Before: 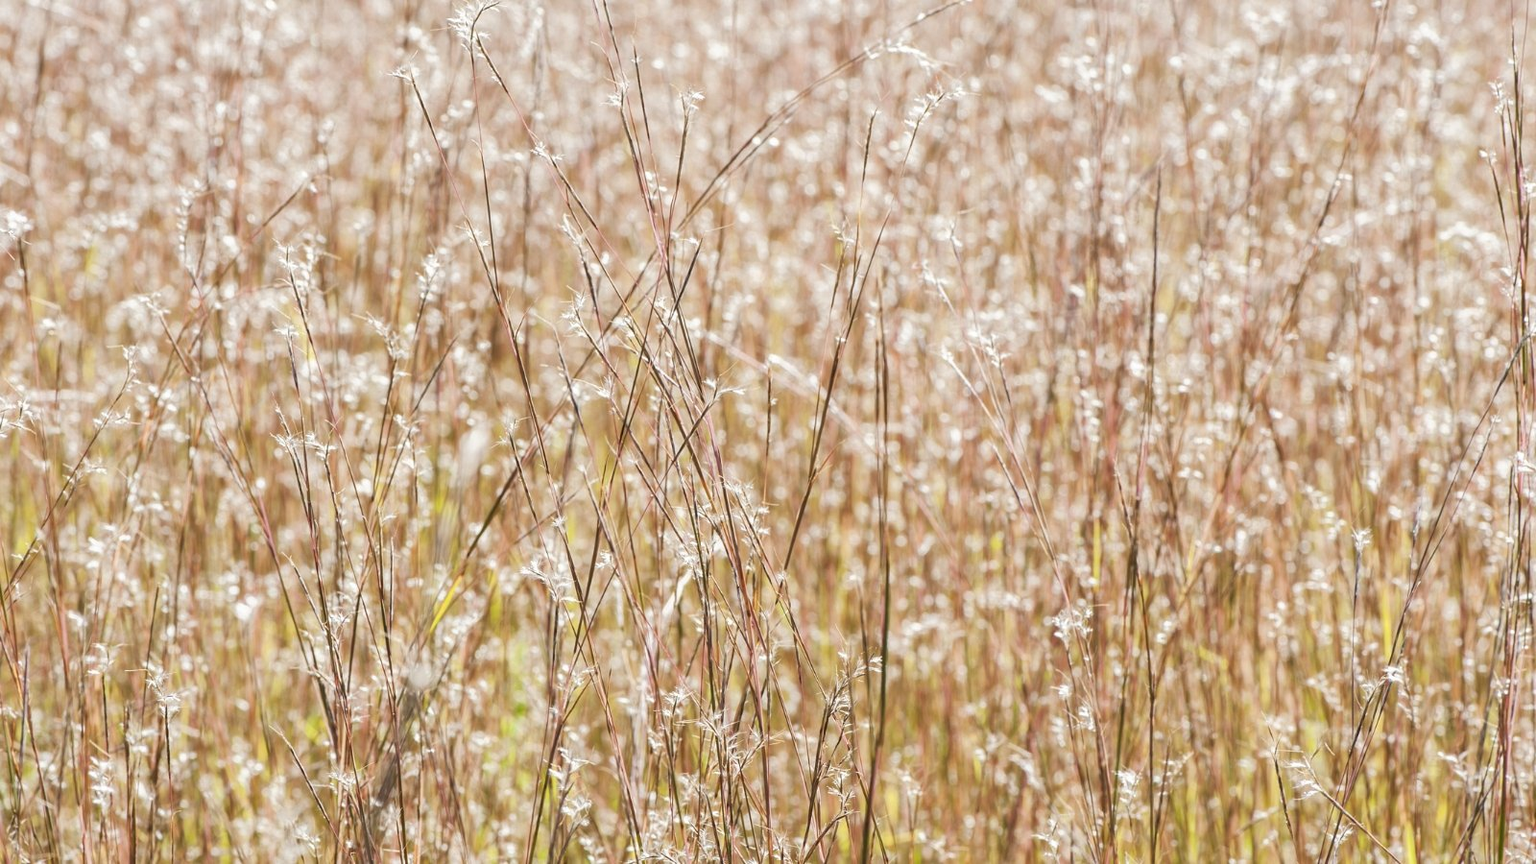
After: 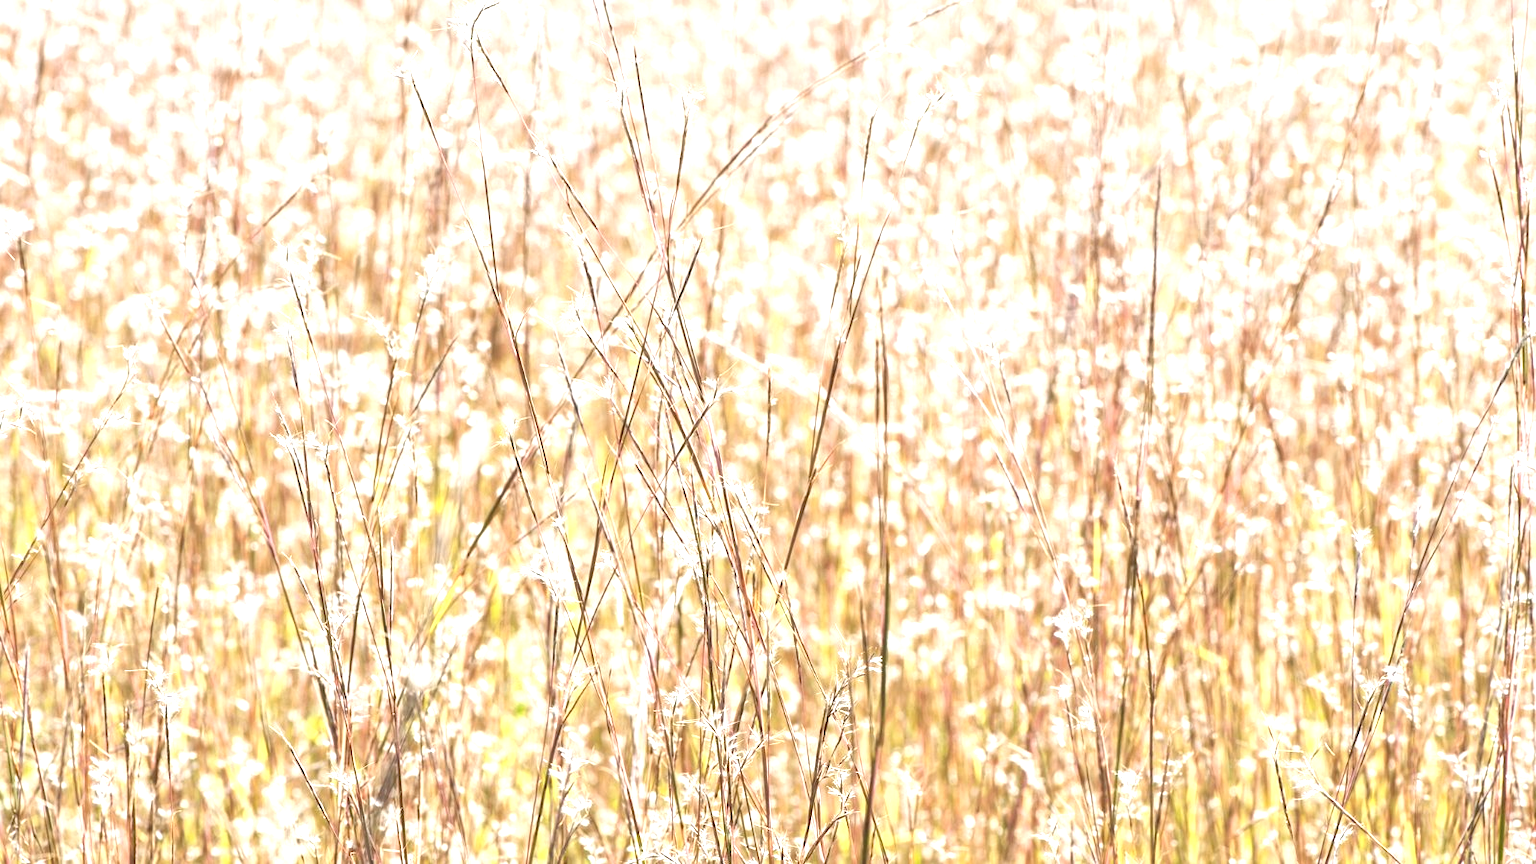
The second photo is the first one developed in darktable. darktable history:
exposure: black level correction 0, exposure 1.013 EV, compensate highlight preservation false
contrast brightness saturation: saturation -0.057
